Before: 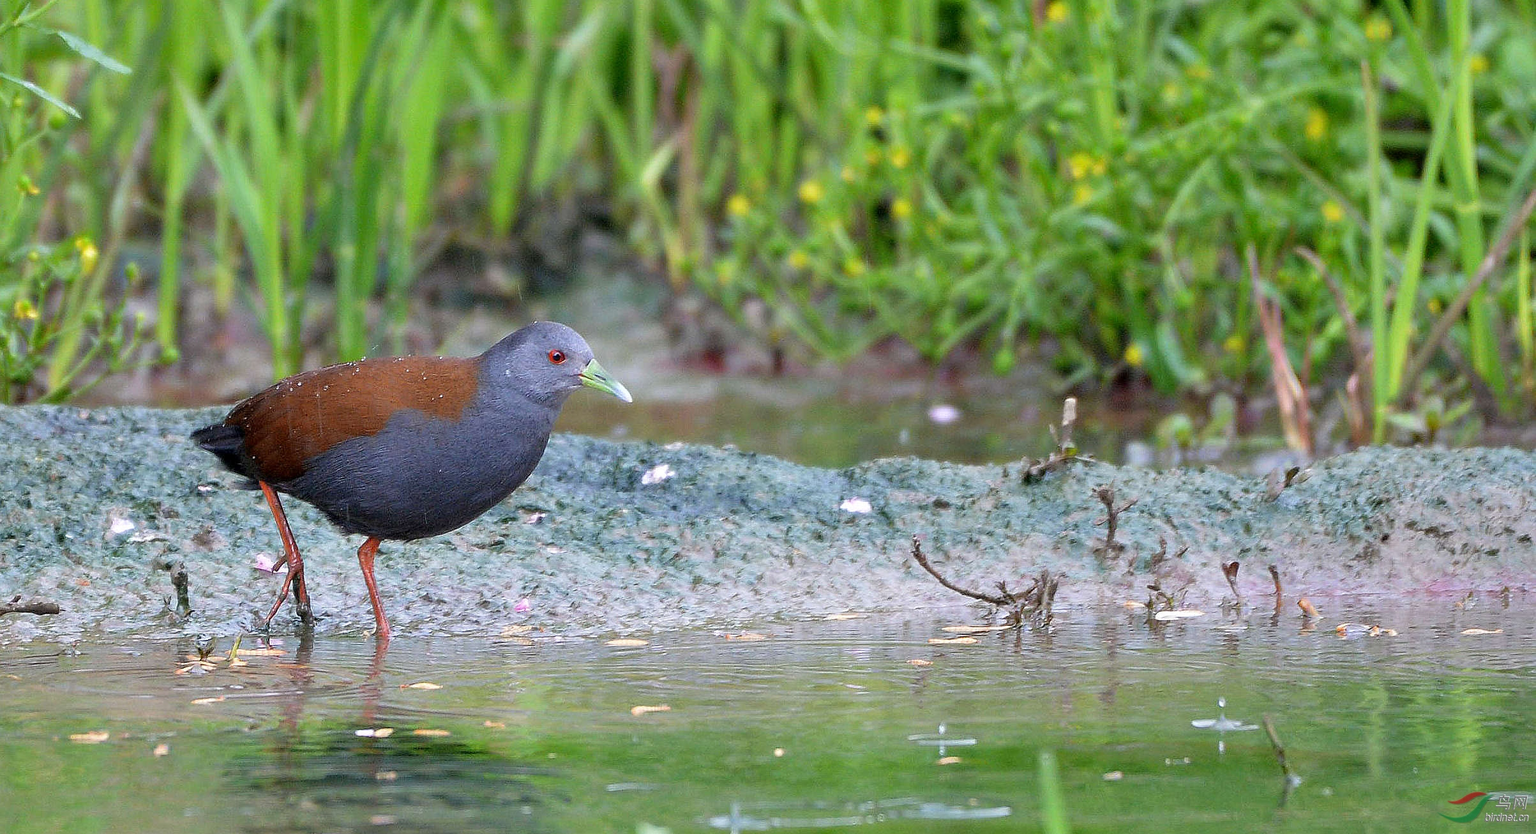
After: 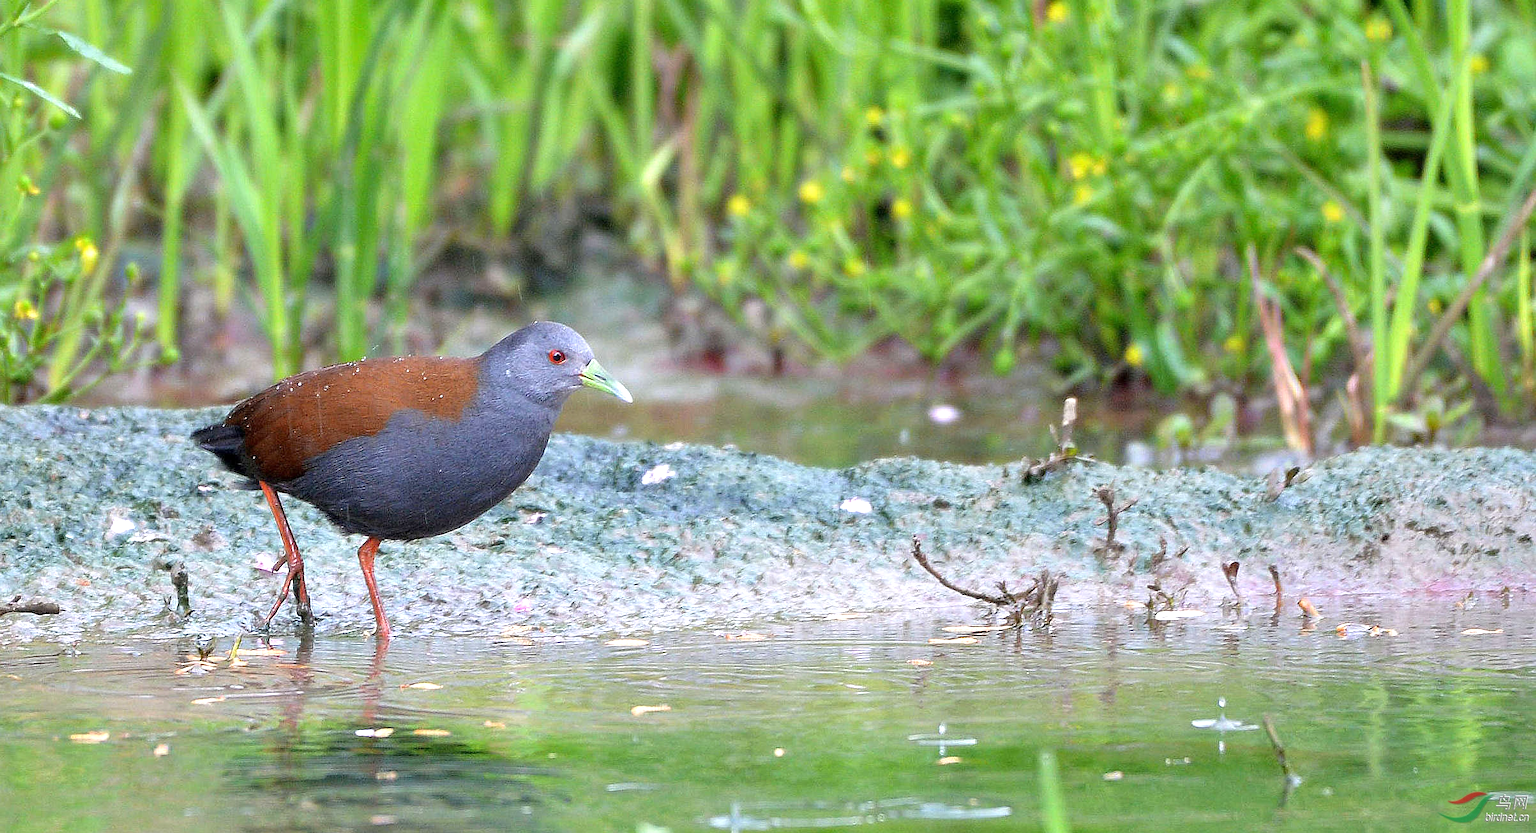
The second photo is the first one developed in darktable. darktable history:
exposure: exposure 0.563 EV, compensate highlight preservation false
